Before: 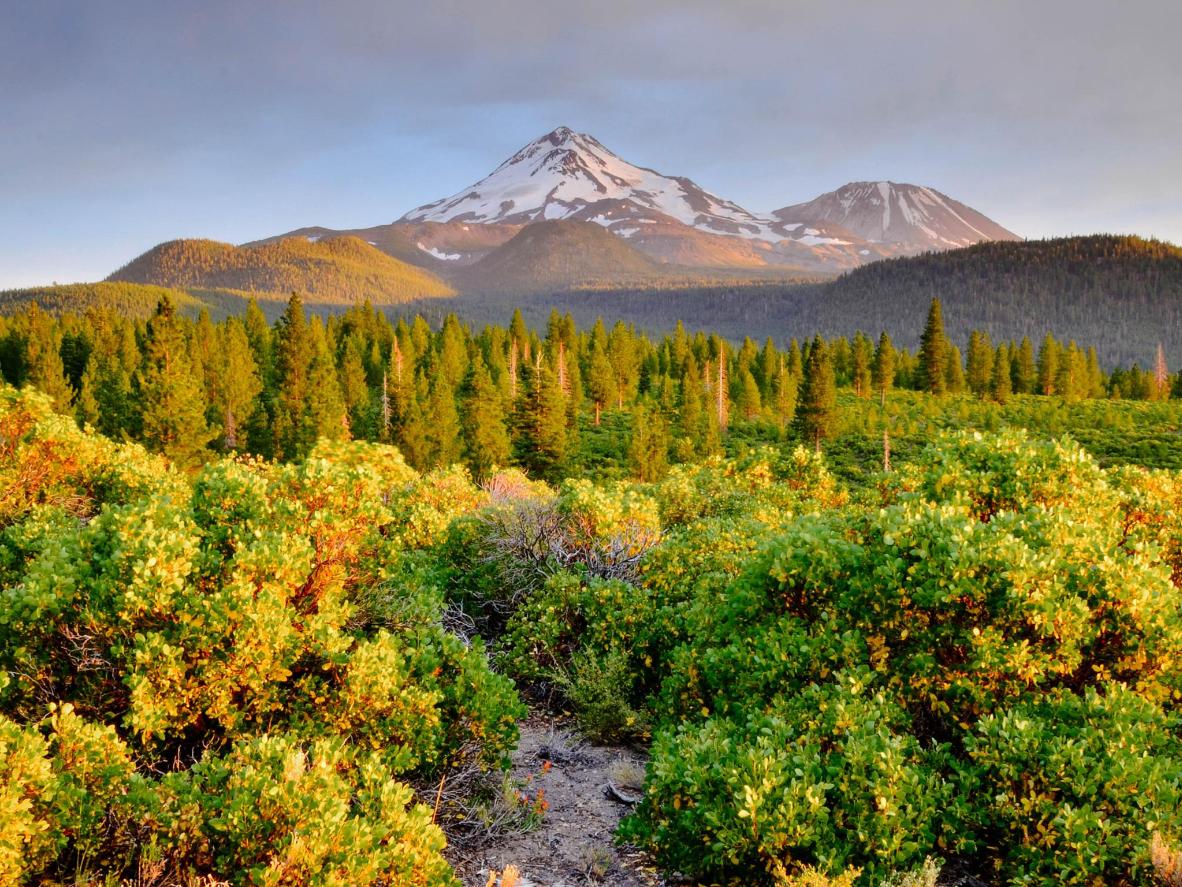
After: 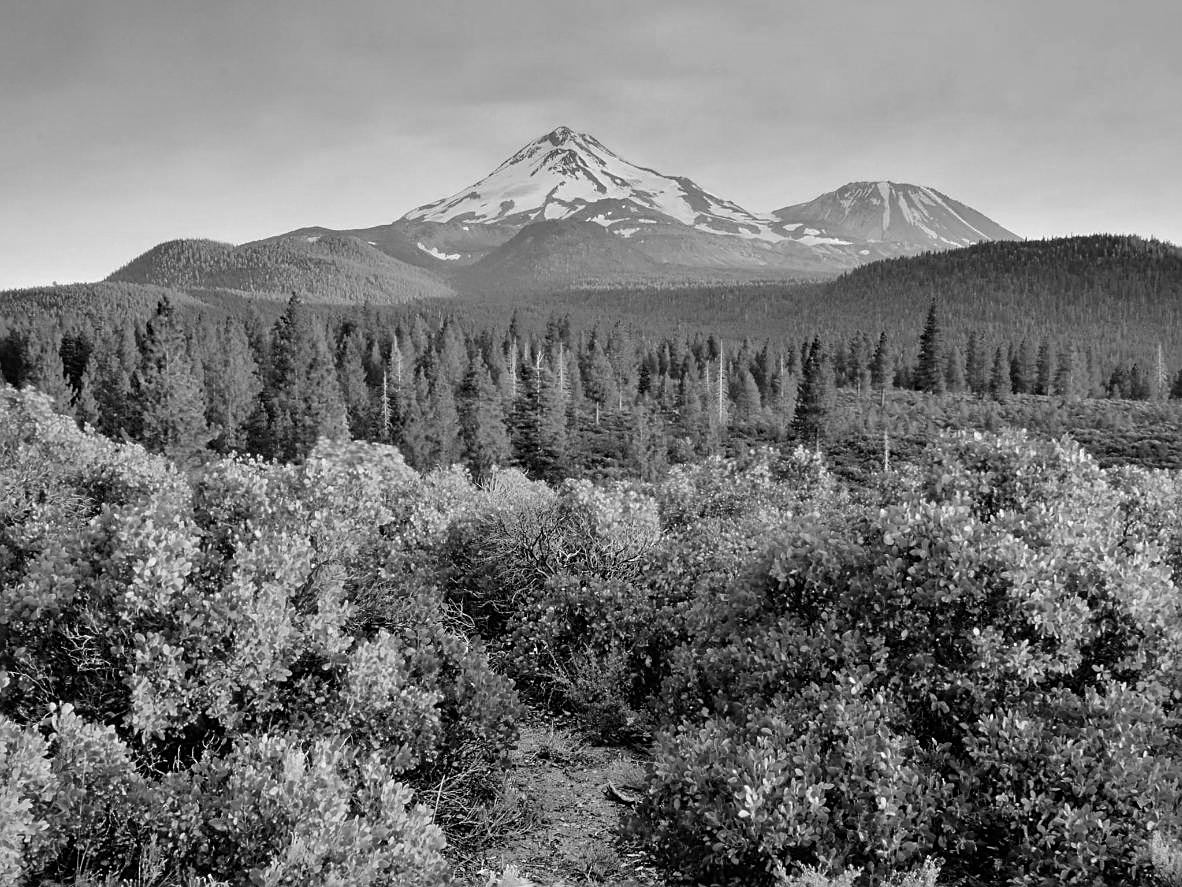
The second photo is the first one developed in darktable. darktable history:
sharpen: on, module defaults
exposure: exposure 0.131 EV, compensate highlight preservation false
color calibration: output gray [0.21, 0.42, 0.37, 0], gray › normalize channels true, illuminant same as pipeline (D50), adaptation XYZ, x 0.346, y 0.359, gamut compression 0
